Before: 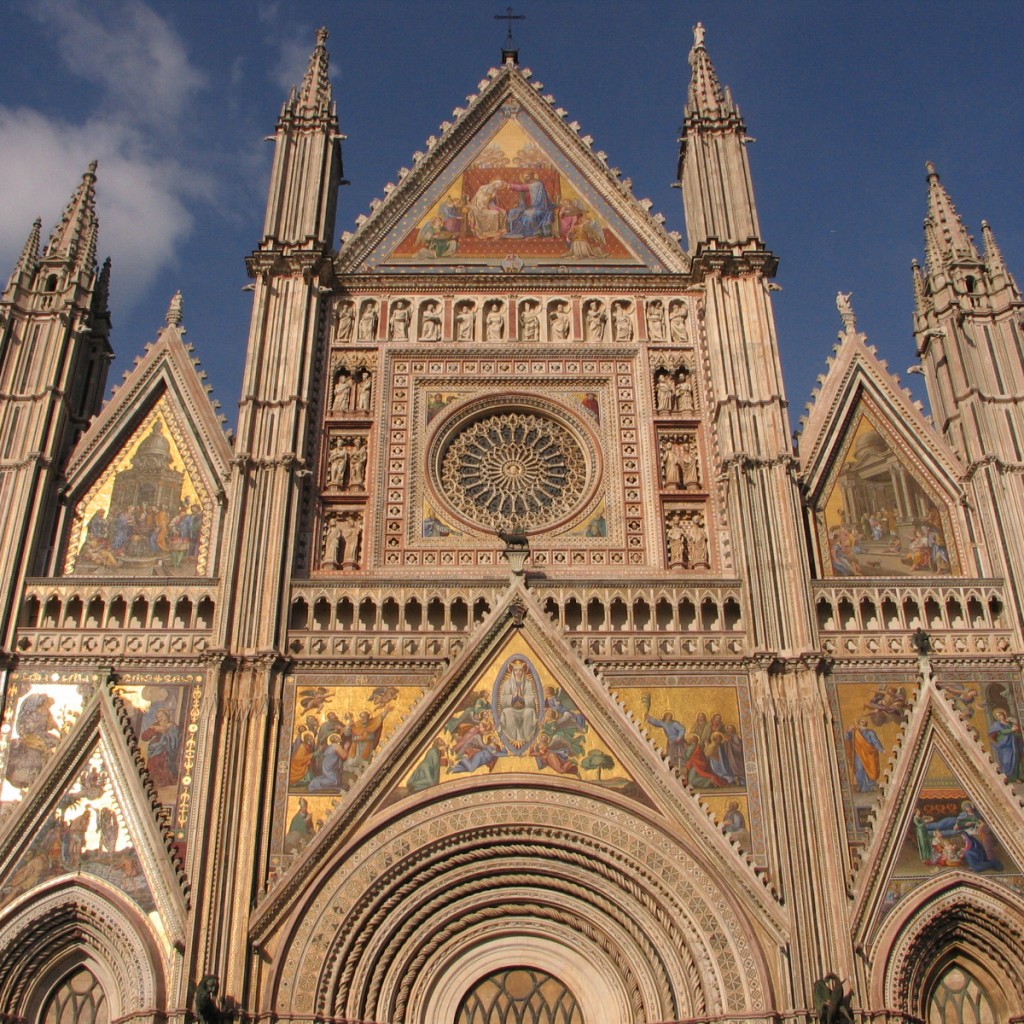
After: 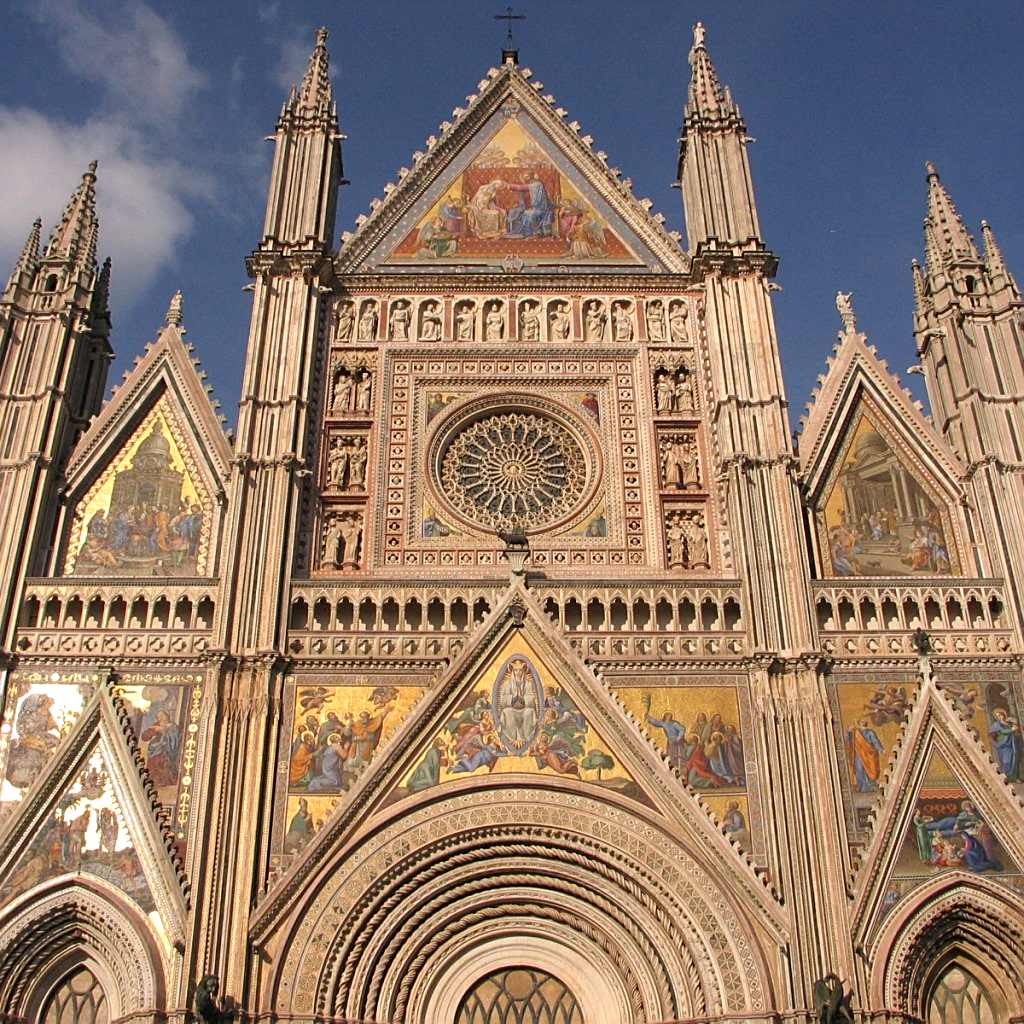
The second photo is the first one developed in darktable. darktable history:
exposure: exposure 0.29 EV, compensate highlight preservation false
sharpen: on, module defaults
